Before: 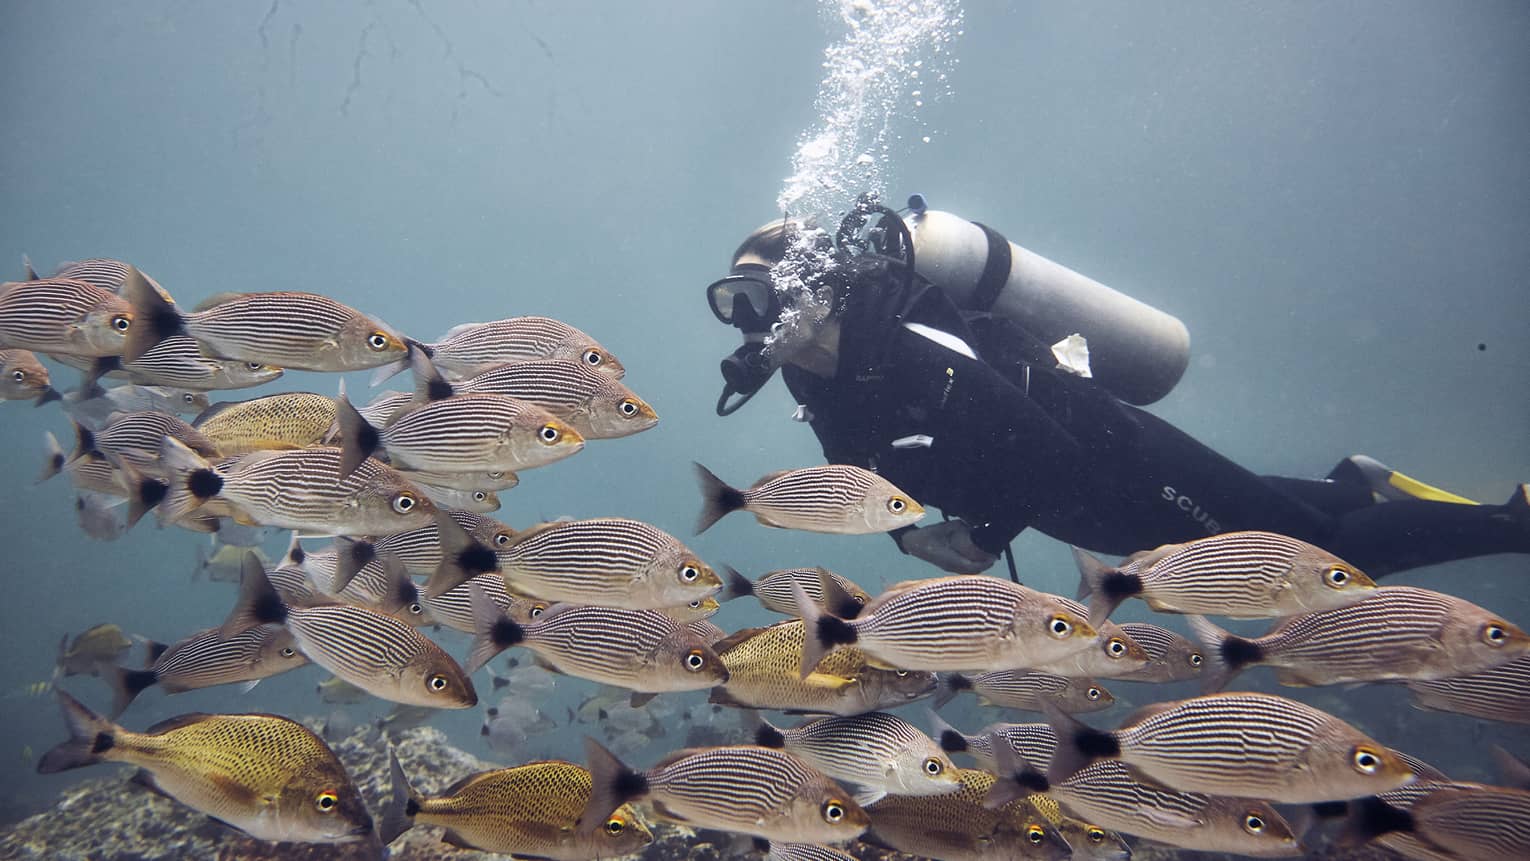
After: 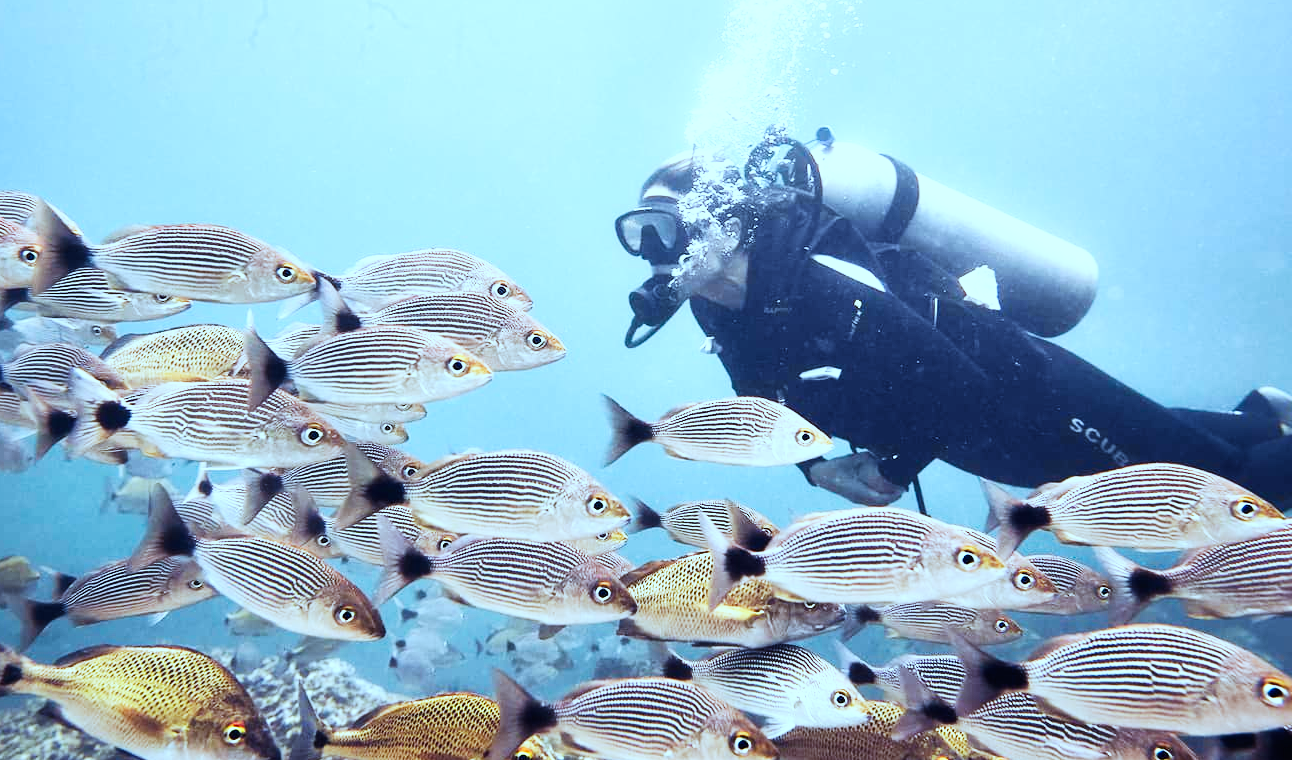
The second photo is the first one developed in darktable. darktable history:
base curve: curves: ch0 [(0, 0) (0.007, 0.004) (0.027, 0.03) (0.046, 0.07) (0.207, 0.54) (0.442, 0.872) (0.673, 0.972) (1, 1)], preserve colors none
color correction: highlights a* -10.54, highlights b* -19.8
crop: left 6.023%, top 7.938%, right 9.531%, bottom 3.773%
